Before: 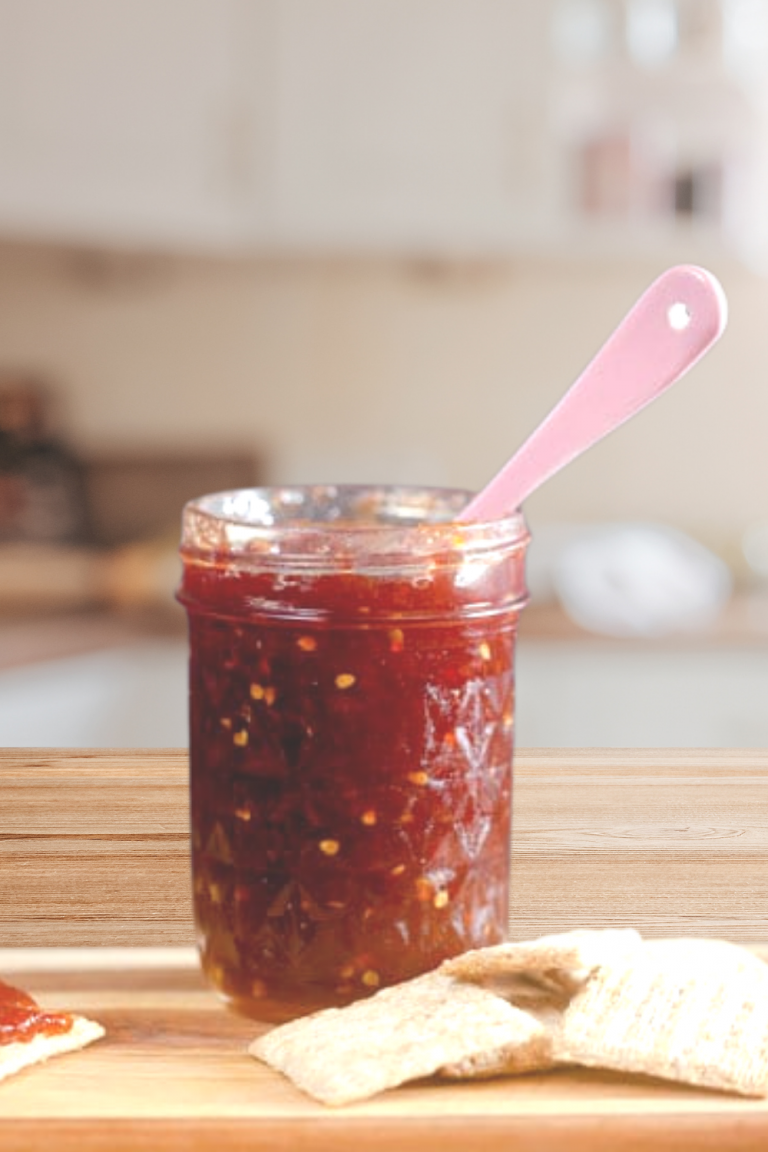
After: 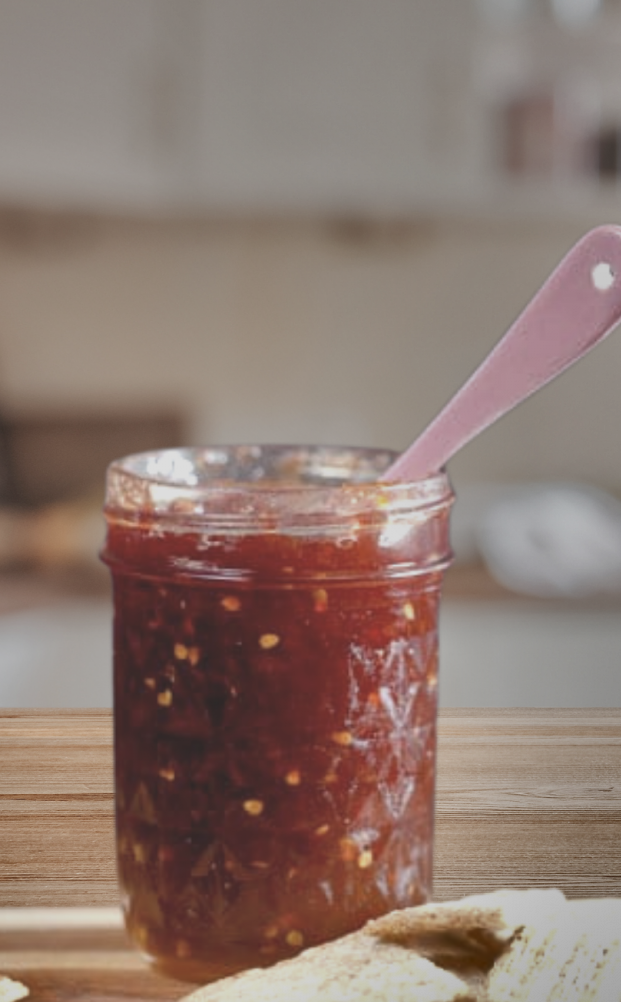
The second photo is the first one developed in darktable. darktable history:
exposure: exposure -0.462 EV, compensate highlight preservation false
shadows and highlights: shadows 20.91, highlights -82.73, soften with gaussian
color correction: saturation 0.8
crop: left 9.929%, top 3.475%, right 9.188%, bottom 9.529%
